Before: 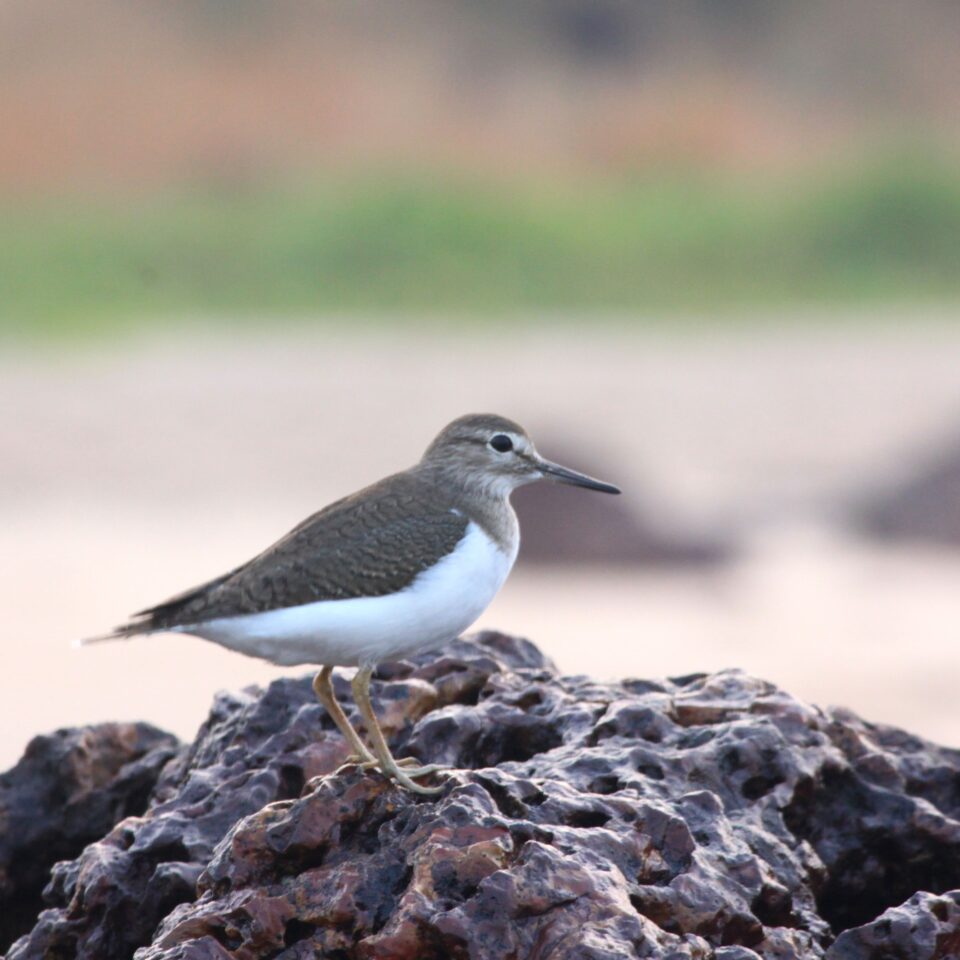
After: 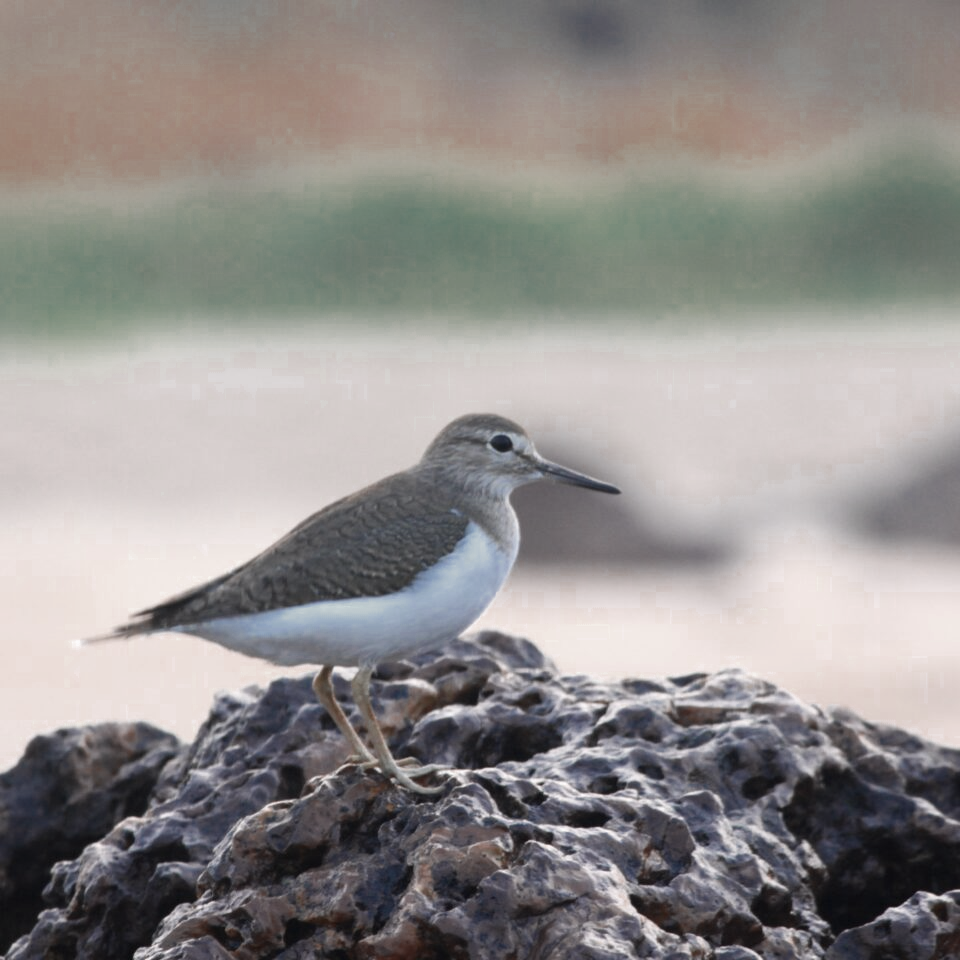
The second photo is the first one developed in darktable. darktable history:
color zones: curves: ch0 [(0, 0.5) (0.125, 0.4) (0.25, 0.5) (0.375, 0.4) (0.5, 0.4) (0.625, 0.35) (0.75, 0.35) (0.875, 0.5)]; ch1 [(0, 0.35) (0.125, 0.45) (0.25, 0.35) (0.375, 0.35) (0.5, 0.35) (0.625, 0.35) (0.75, 0.45) (0.875, 0.35)]; ch2 [(0, 0.6) (0.125, 0.5) (0.25, 0.5) (0.375, 0.6) (0.5, 0.6) (0.625, 0.5) (0.75, 0.5) (0.875, 0.5)], mix 101.82%
